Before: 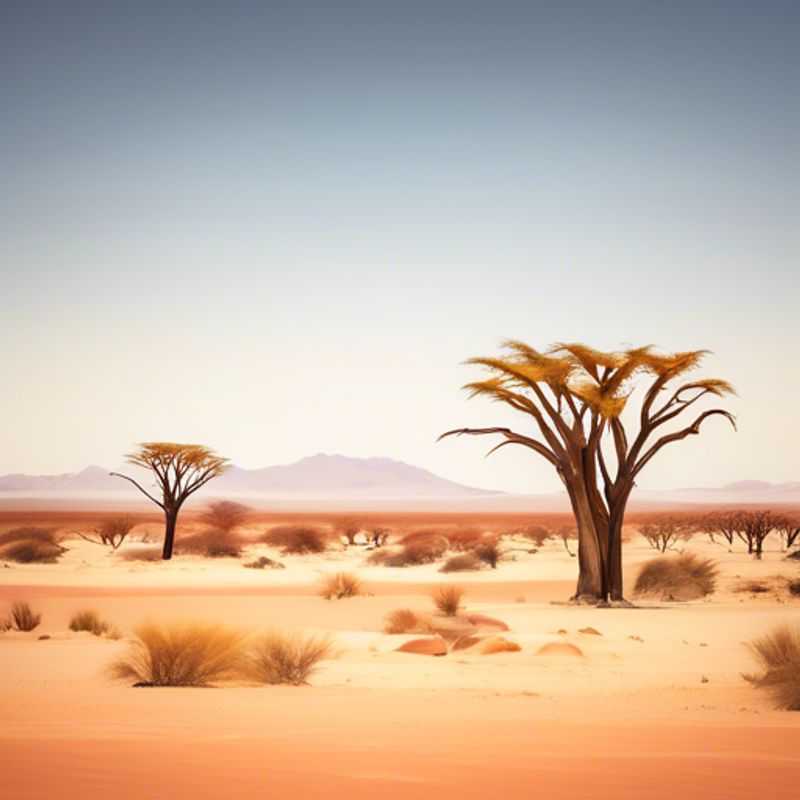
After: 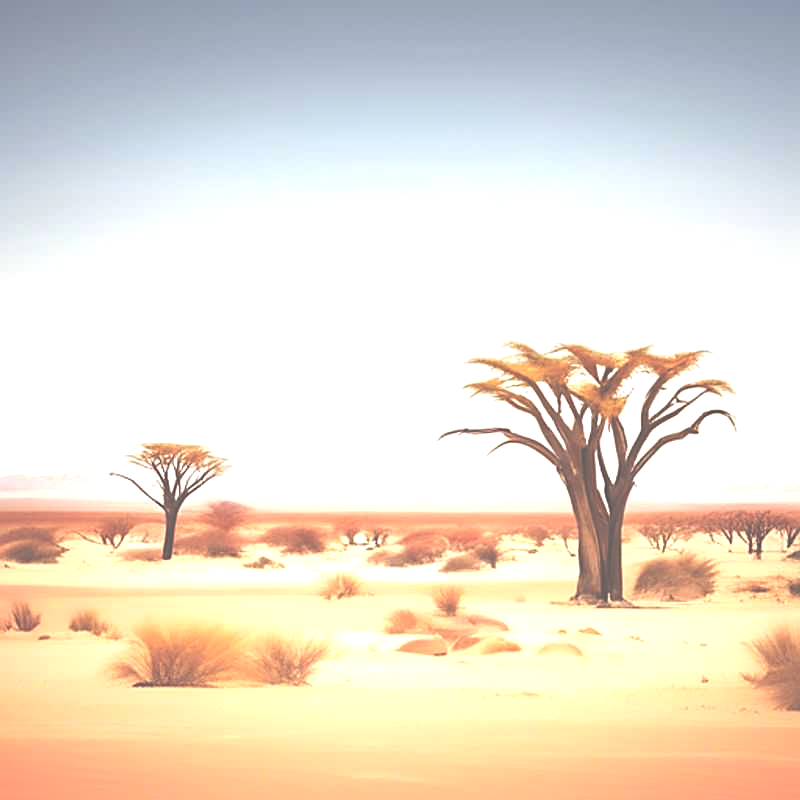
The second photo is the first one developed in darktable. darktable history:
exposure: black level correction -0.085, compensate highlight preservation false
sharpen: on, module defaults
tone equalizer: -8 EV -0.785 EV, -7 EV -0.694 EV, -6 EV -0.592 EV, -5 EV -0.396 EV, -3 EV 0.394 EV, -2 EV 0.6 EV, -1 EV 0.692 EV, +0 EV 0.729 EV, mask exposure compensation -0.486 EV
